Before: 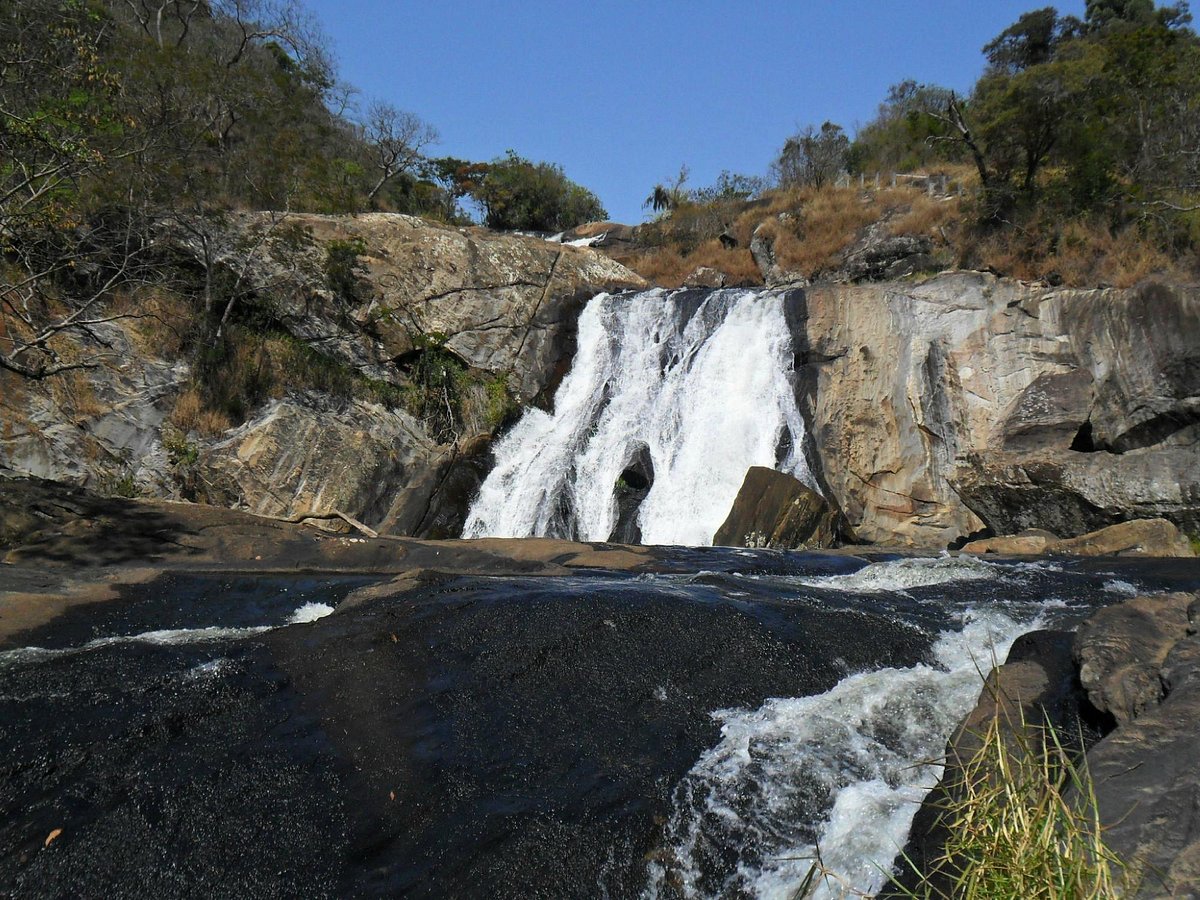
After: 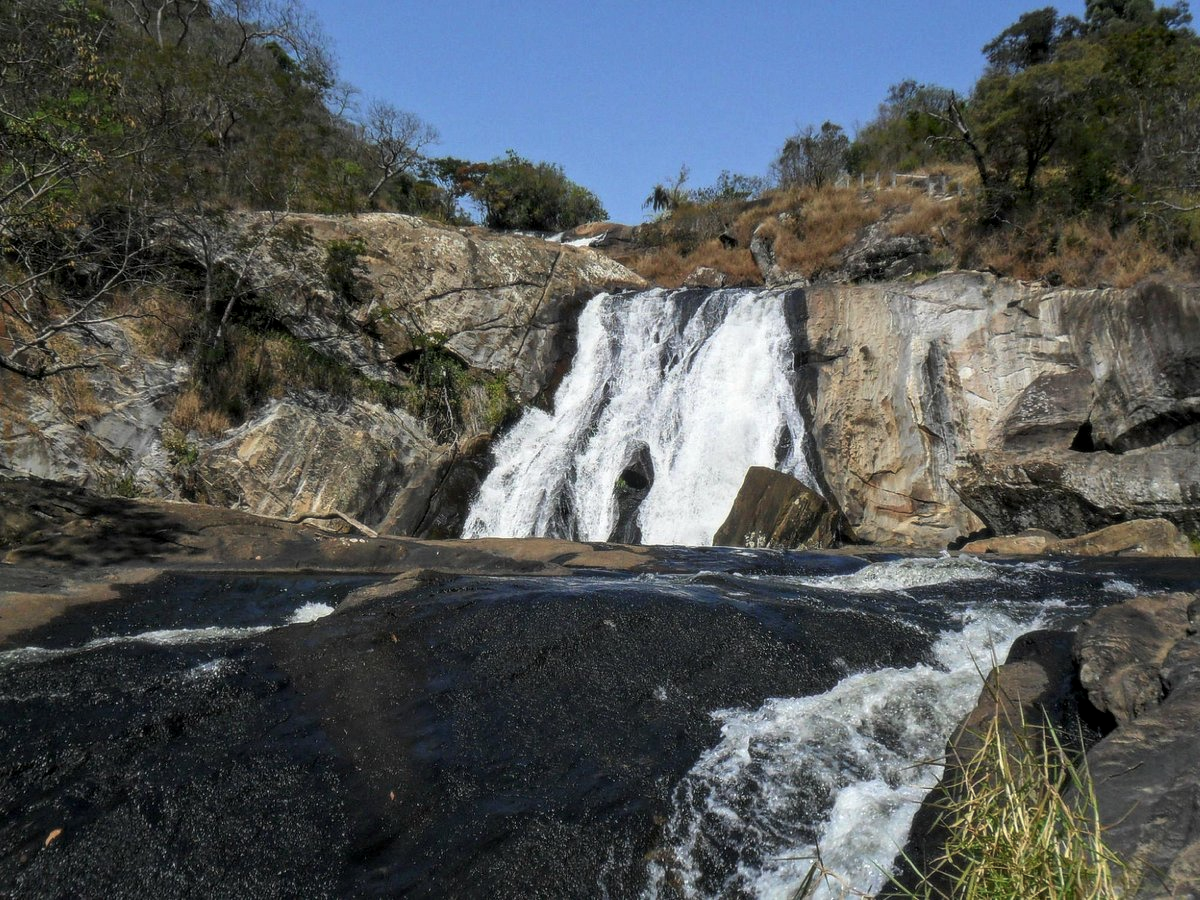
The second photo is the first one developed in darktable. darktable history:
levels: levels [0, 0.498, 1]
local contrast: on, module defaults
soften: size 10%, saturation 50%, brightness 0.2 EV, mix 10%
